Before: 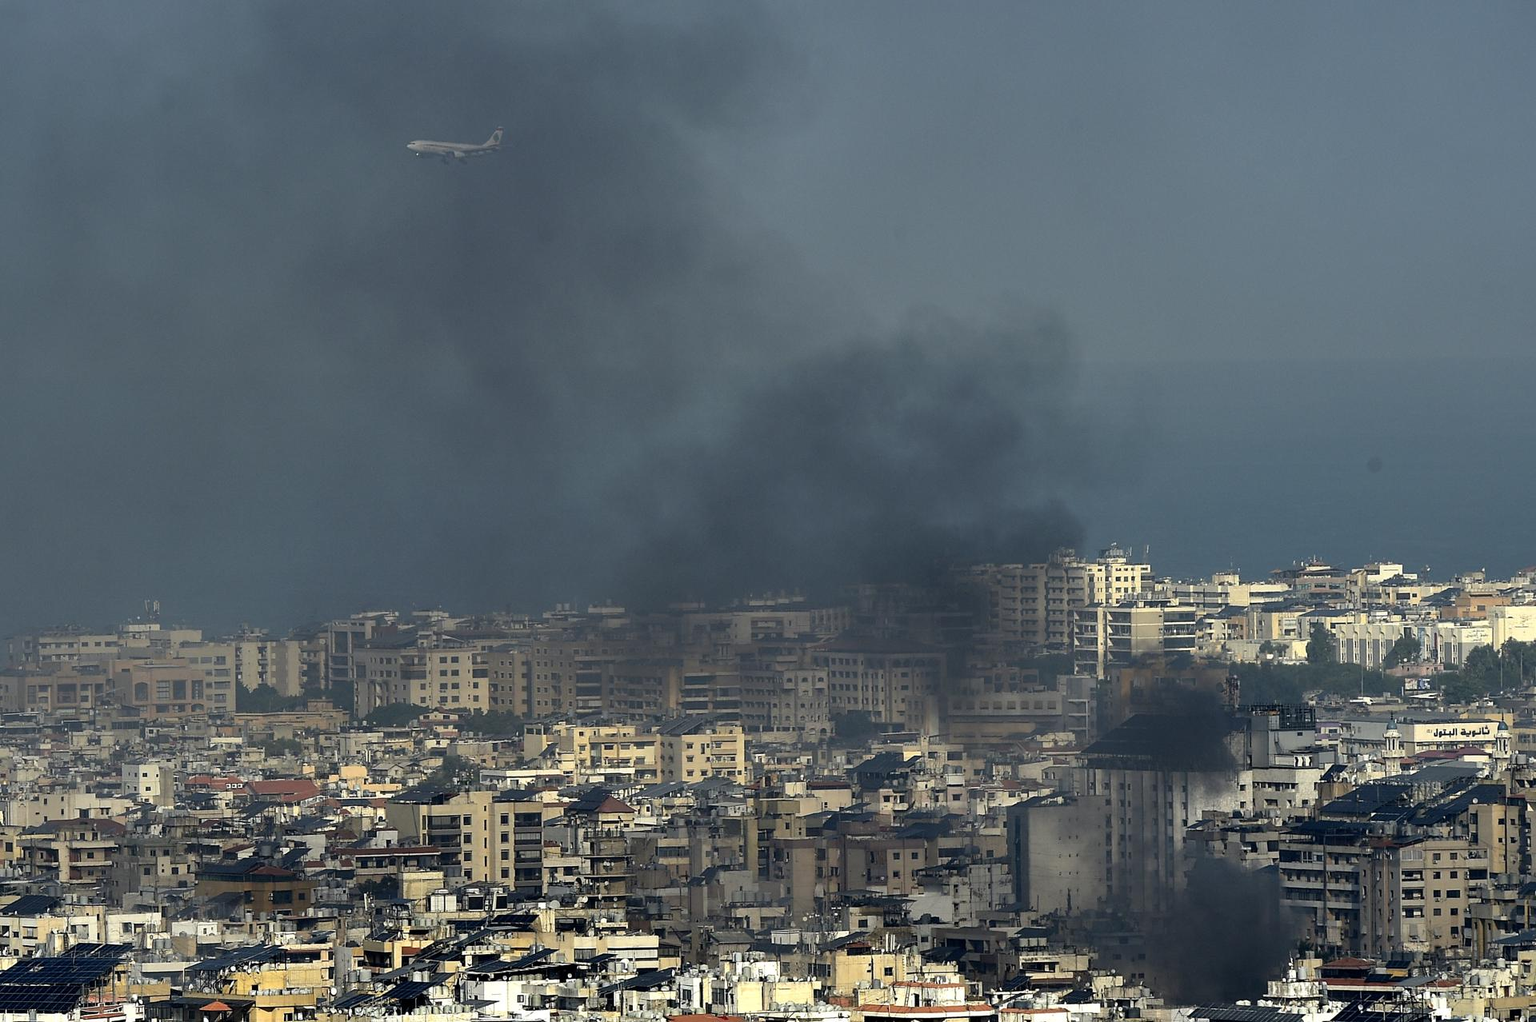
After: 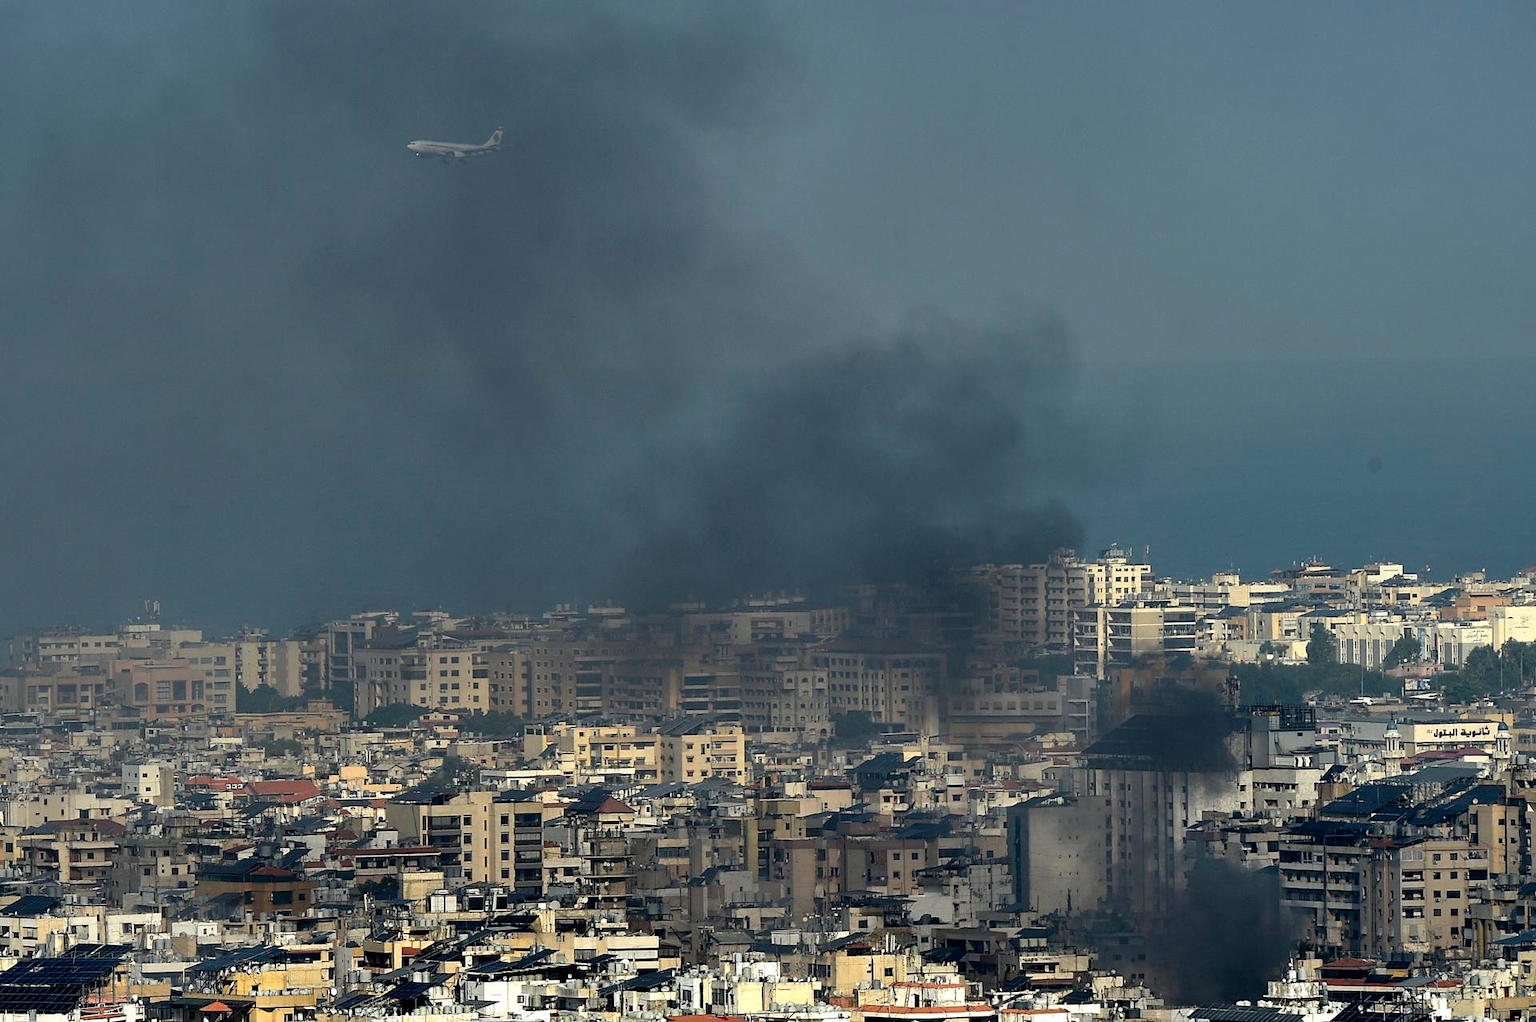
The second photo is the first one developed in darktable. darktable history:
shadows and highlights: radius 334.74, shadows 64.99, highlights 4.72, compress 87.89%, soften with gaussian
